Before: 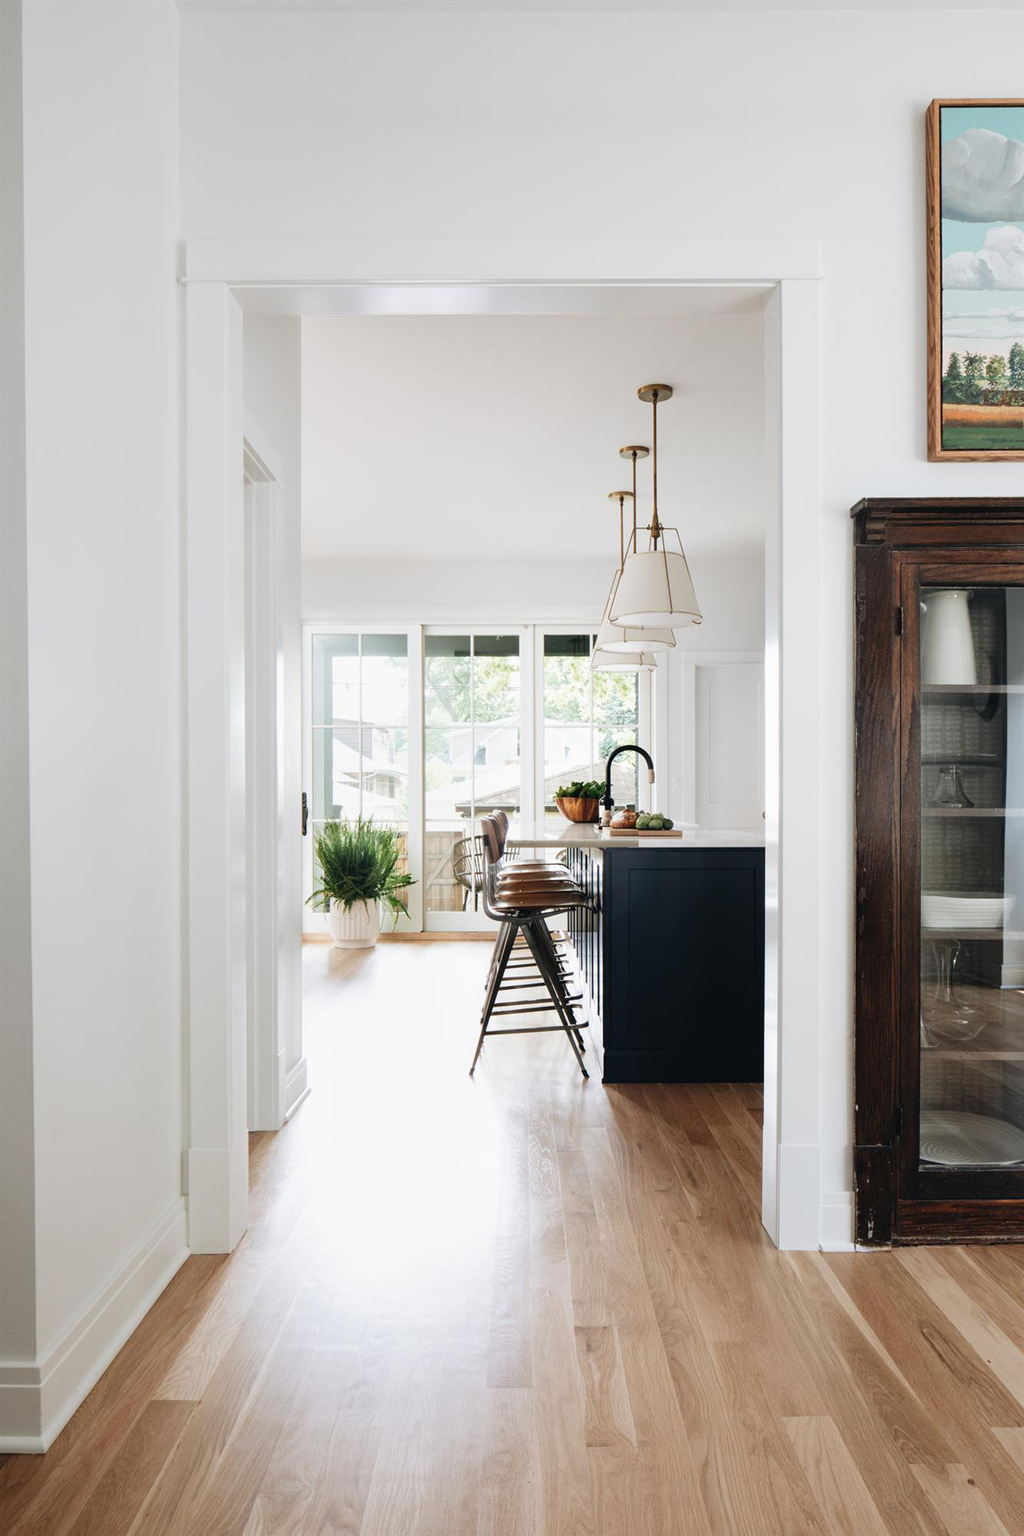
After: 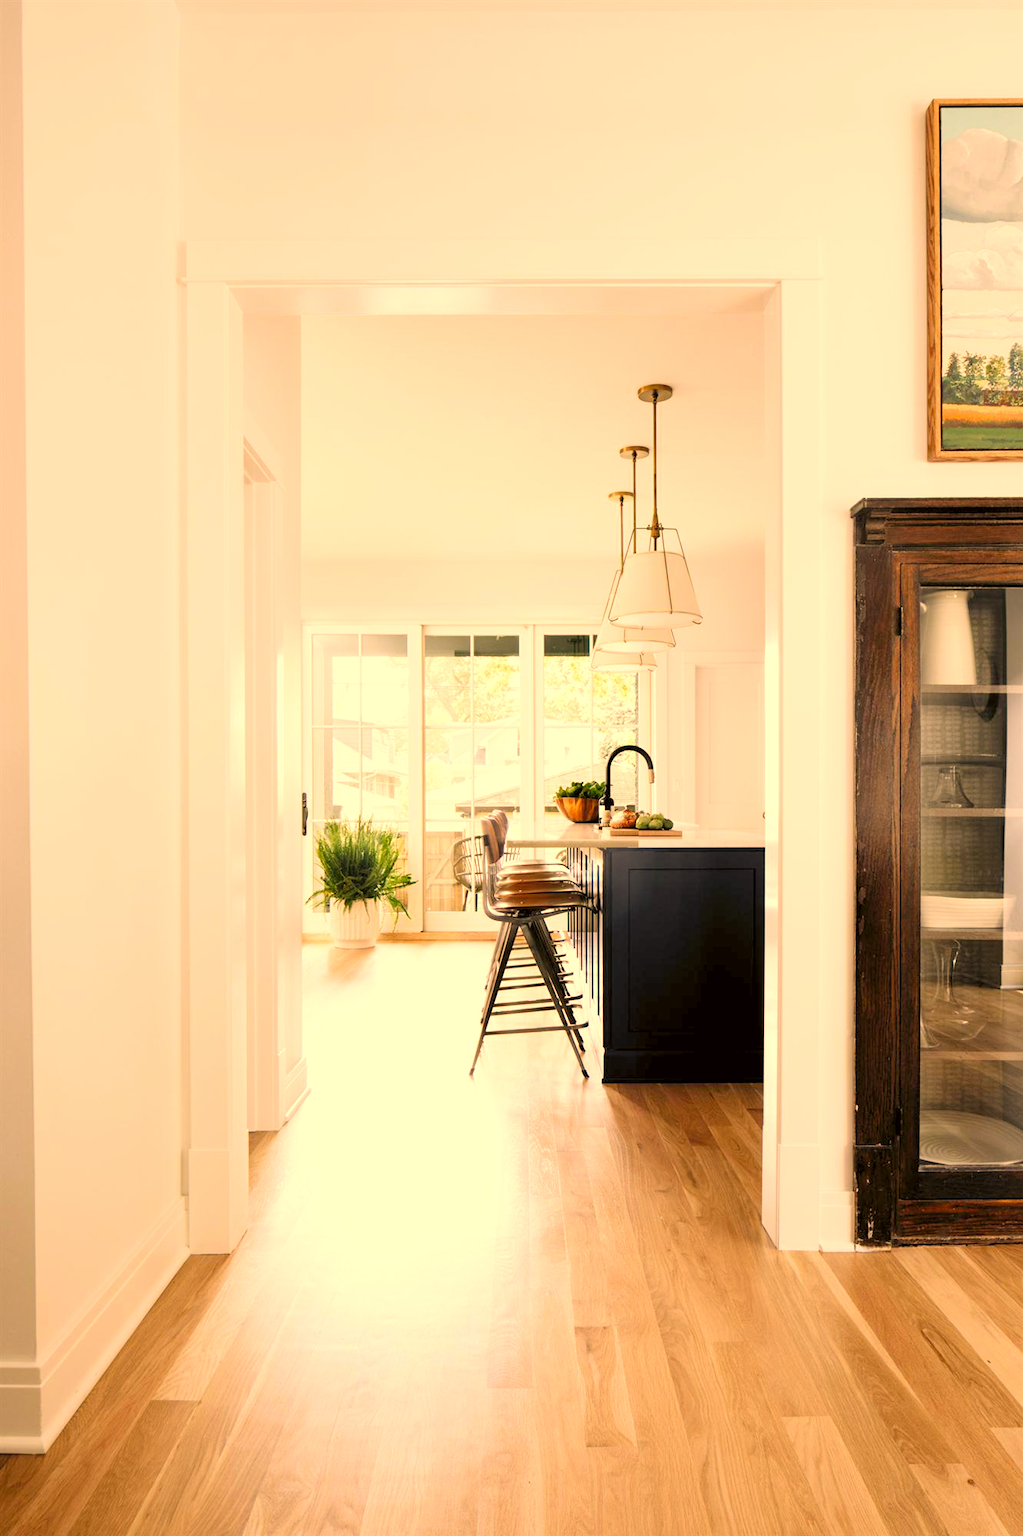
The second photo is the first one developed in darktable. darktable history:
levels: black 3.83%, white 90.64%, levels [0.044, 0.416, 0.908]
color correction: highlights a* 17.94, highlights b* 35.39, shadows a* 1.48, shadows b* 6.42, saturation 1.01
